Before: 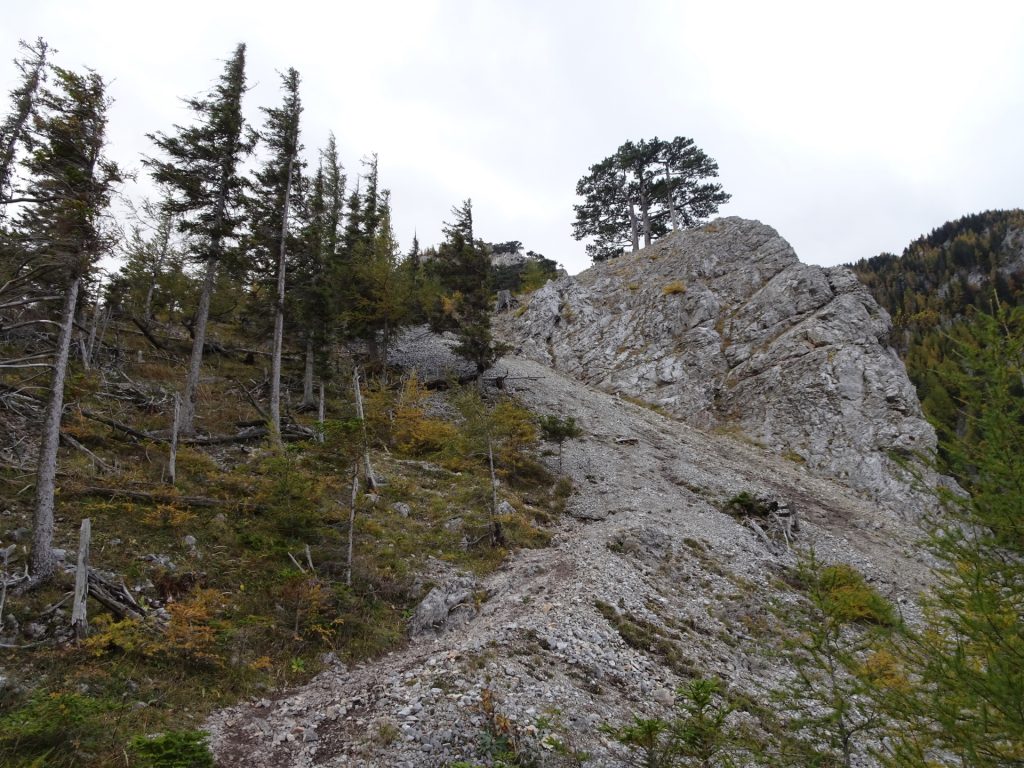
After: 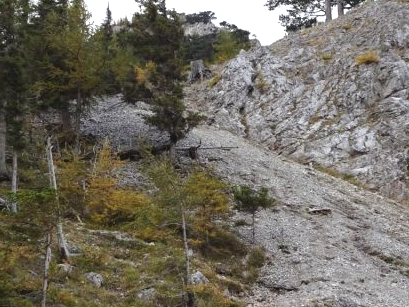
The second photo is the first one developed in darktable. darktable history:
crop: left 30%, top 30%, right 30%, bottom 30%
exposure: black level correction -0.002, exposure 0.54 EV, compensate highlight preservation false
